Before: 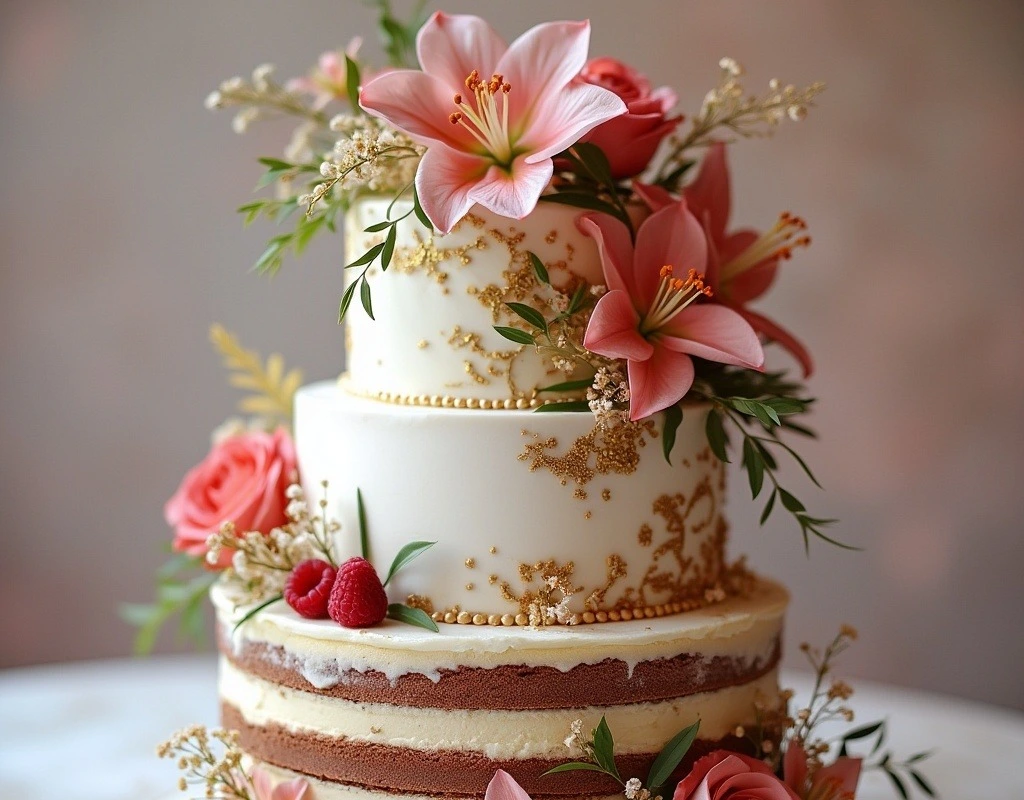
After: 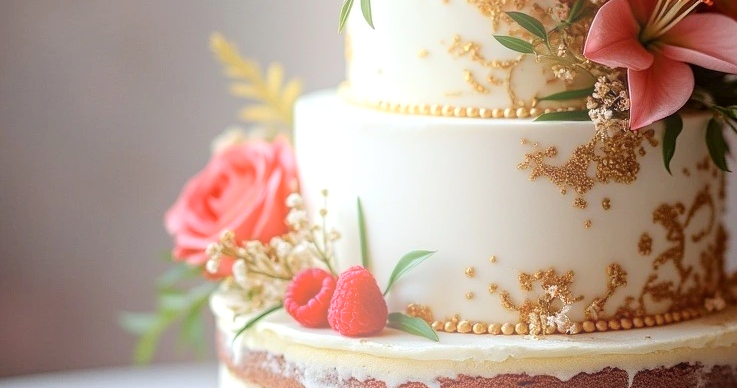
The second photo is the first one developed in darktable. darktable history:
crop: top 36.498%, right 27.964%, bottom 14.995%
bloom: threshold 82.5%, strength 16.25%
local contrast: on, module defaults
